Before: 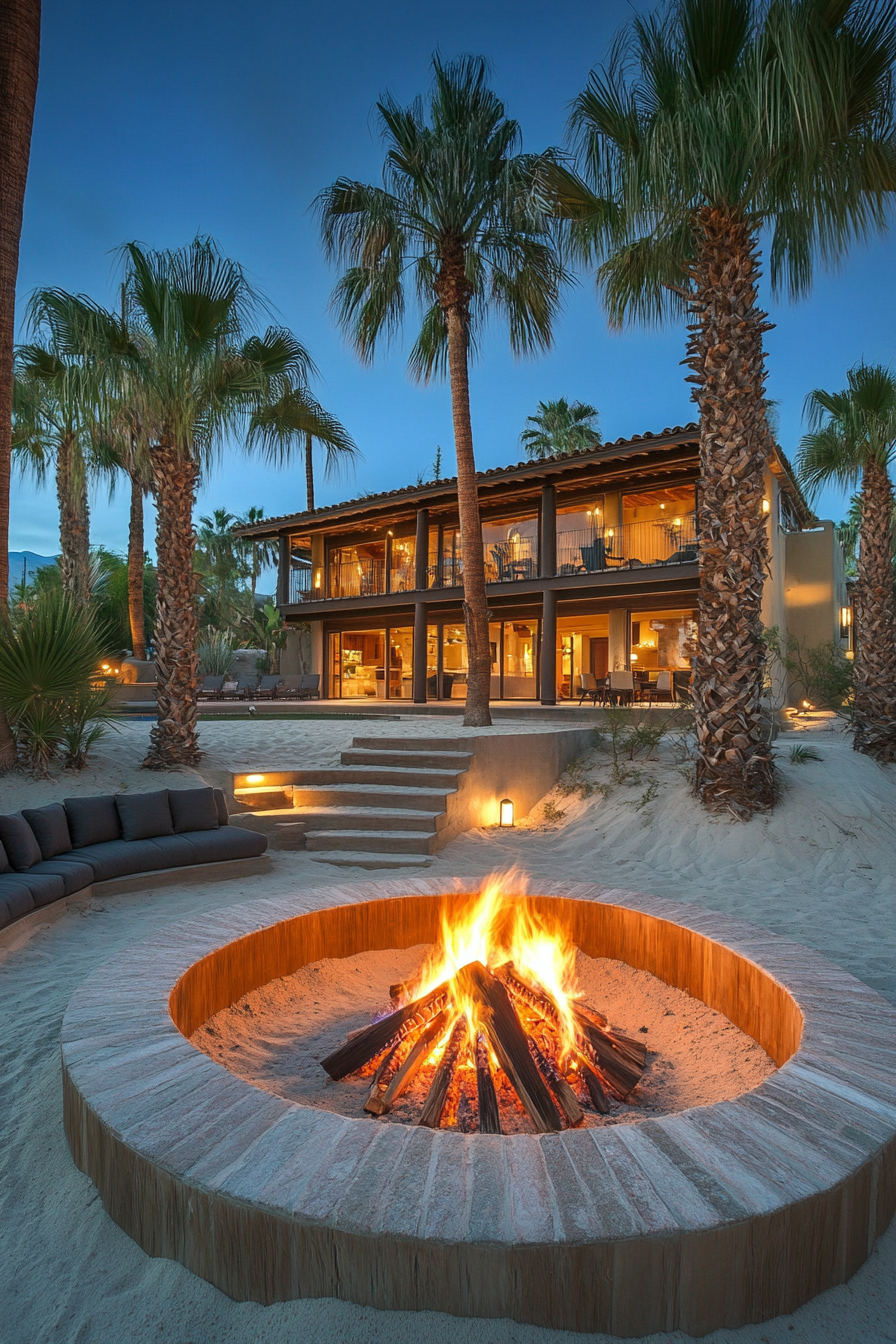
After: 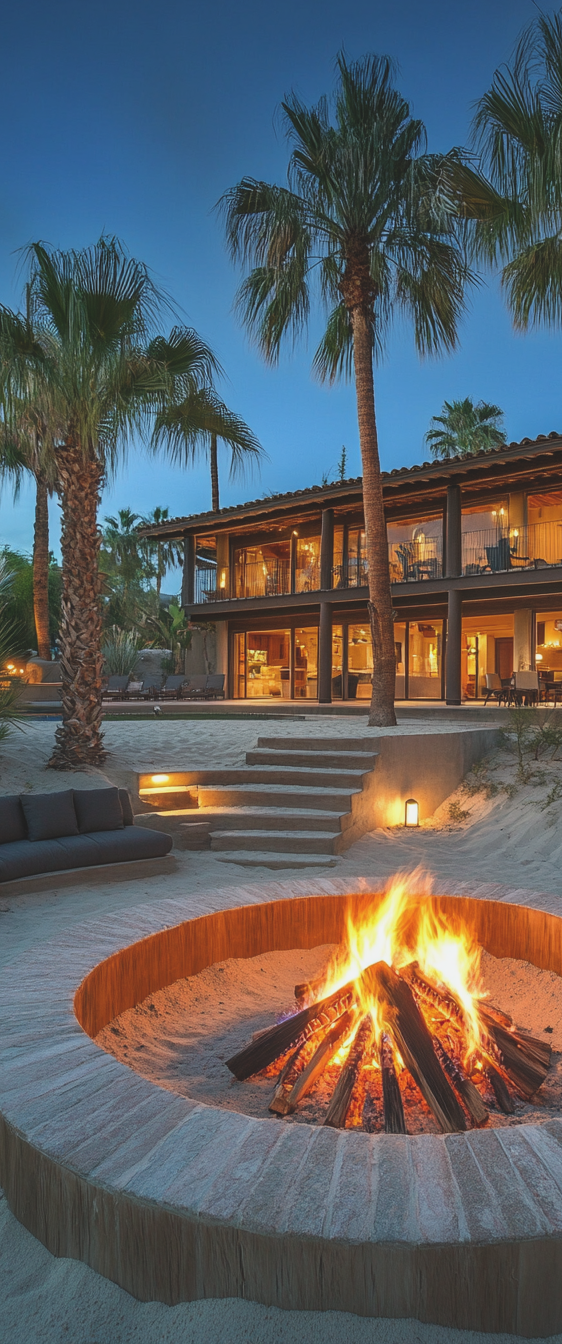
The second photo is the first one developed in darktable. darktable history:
crop: left 10.644%, right 26.528%
exposure: black level correction -0.014, exposure -0.193 EV, compensate highlight preservation false
tone equalizer: on, module defaults
